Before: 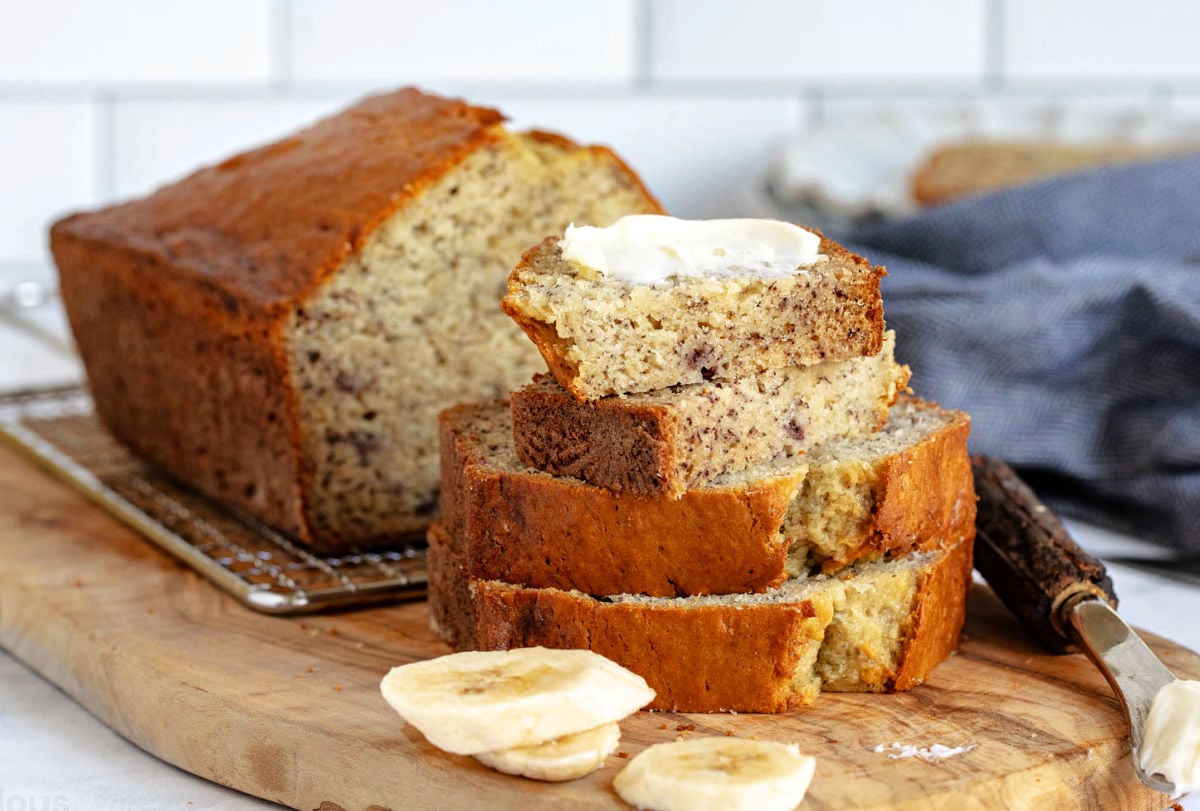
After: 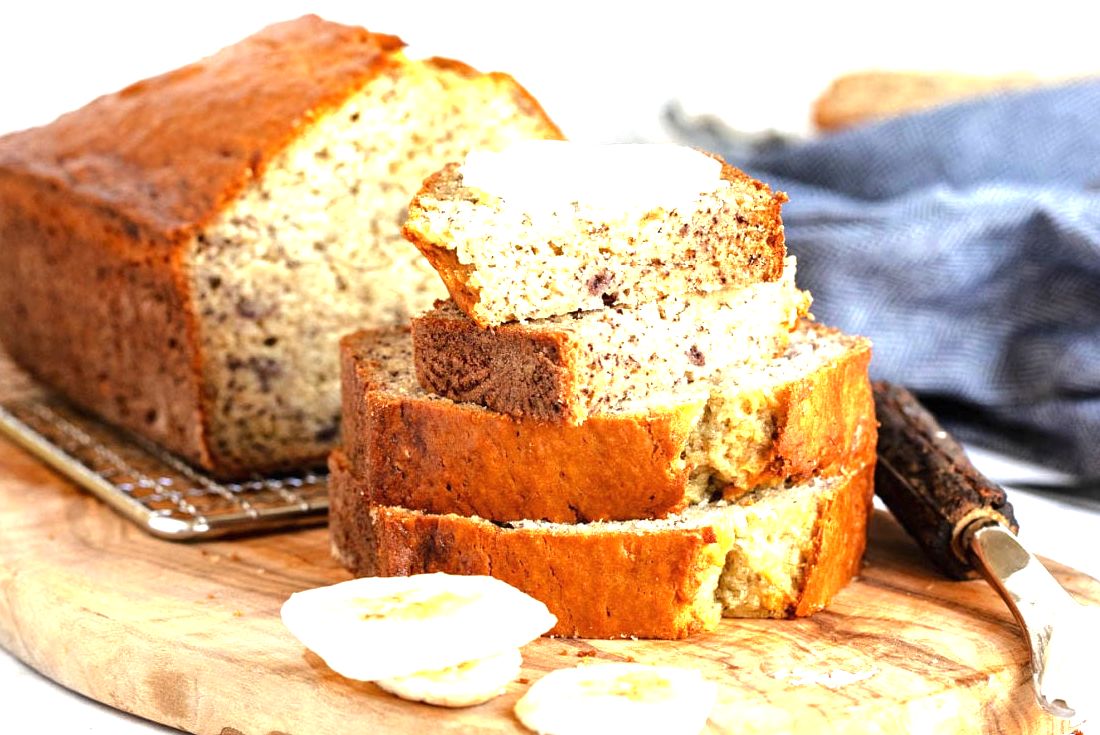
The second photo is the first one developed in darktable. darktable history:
exposure: black level correction 0, exposure 1.373 EV, compensate highlight preservation false
base curve: curves: ch0 [(0, 0) (0.74, 0.67) (1, 1)]
crop and rotate: left 8.264%, top 9.306%
